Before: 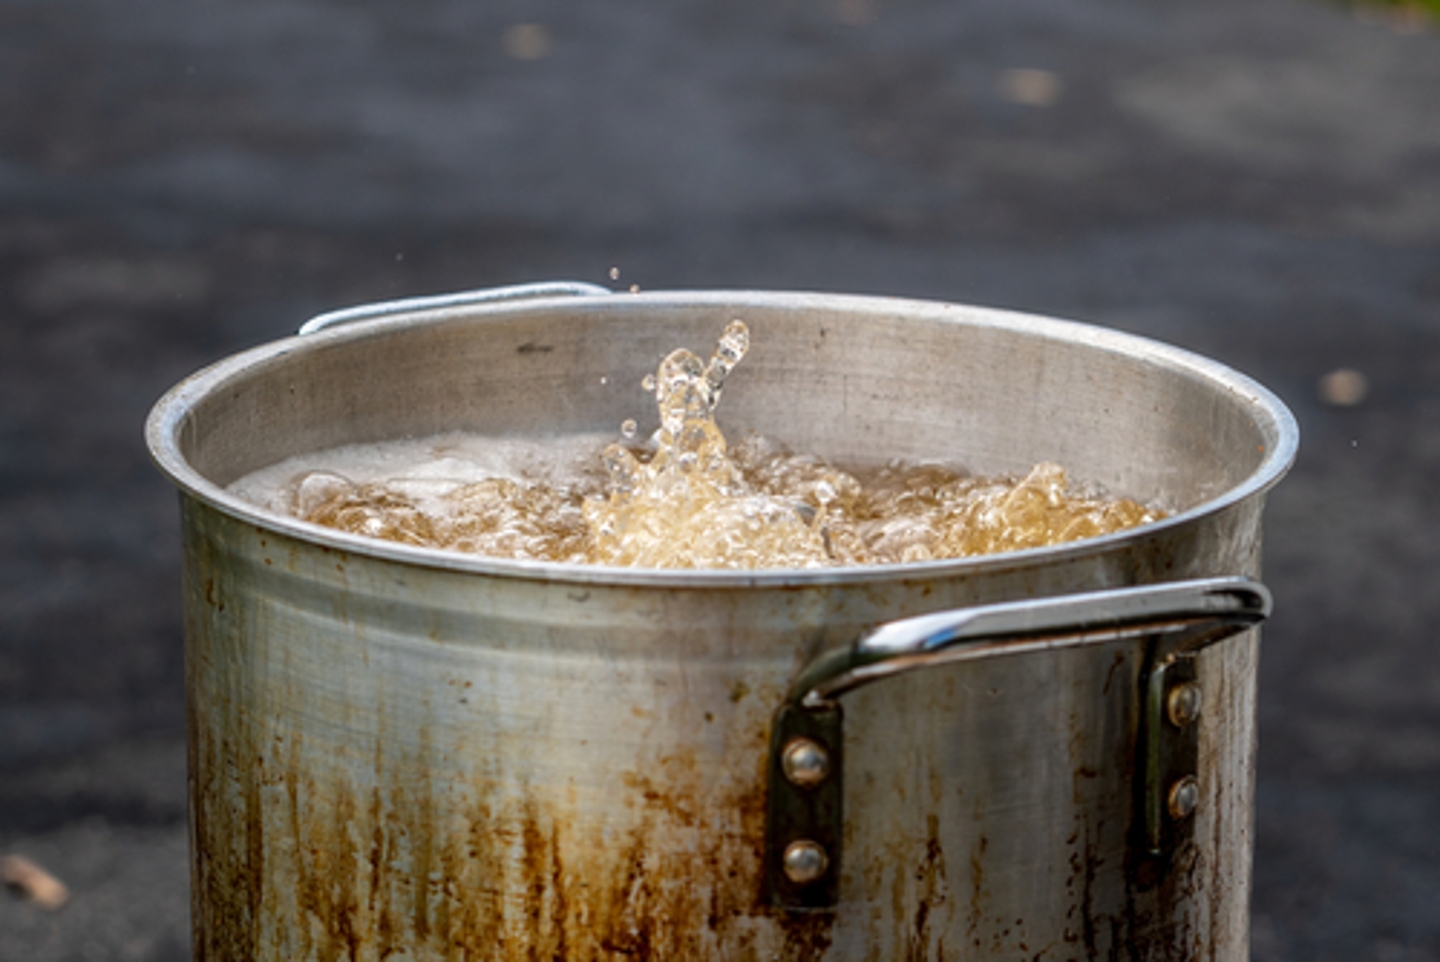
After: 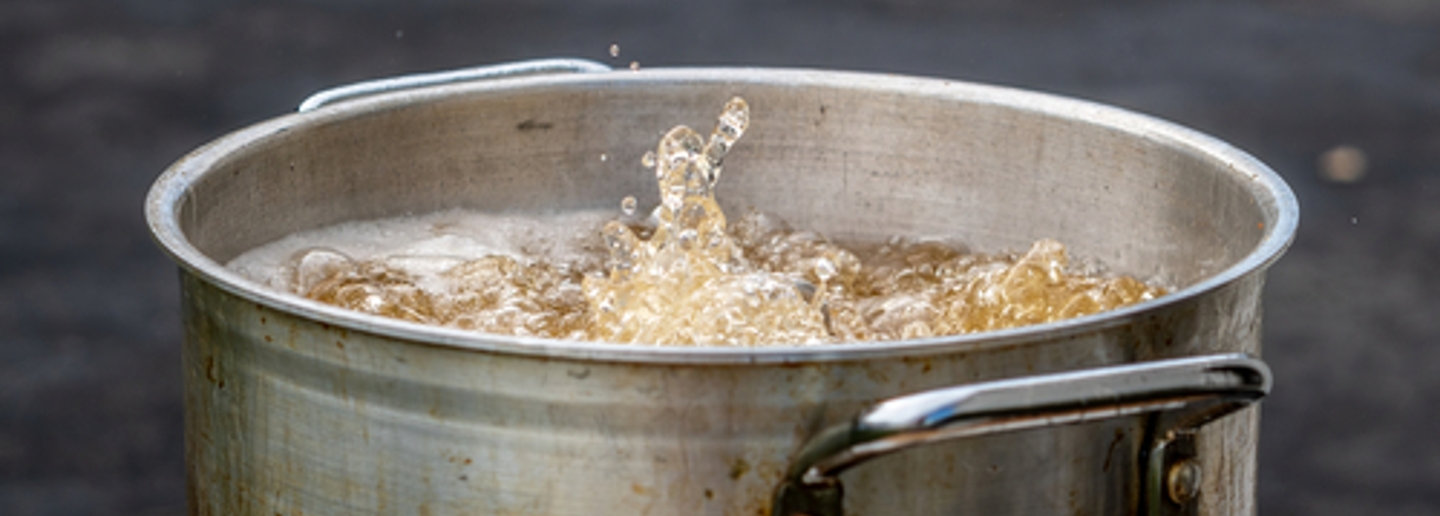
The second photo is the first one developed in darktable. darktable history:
crop and rotate: top 23.263%, bottom 23.04%
